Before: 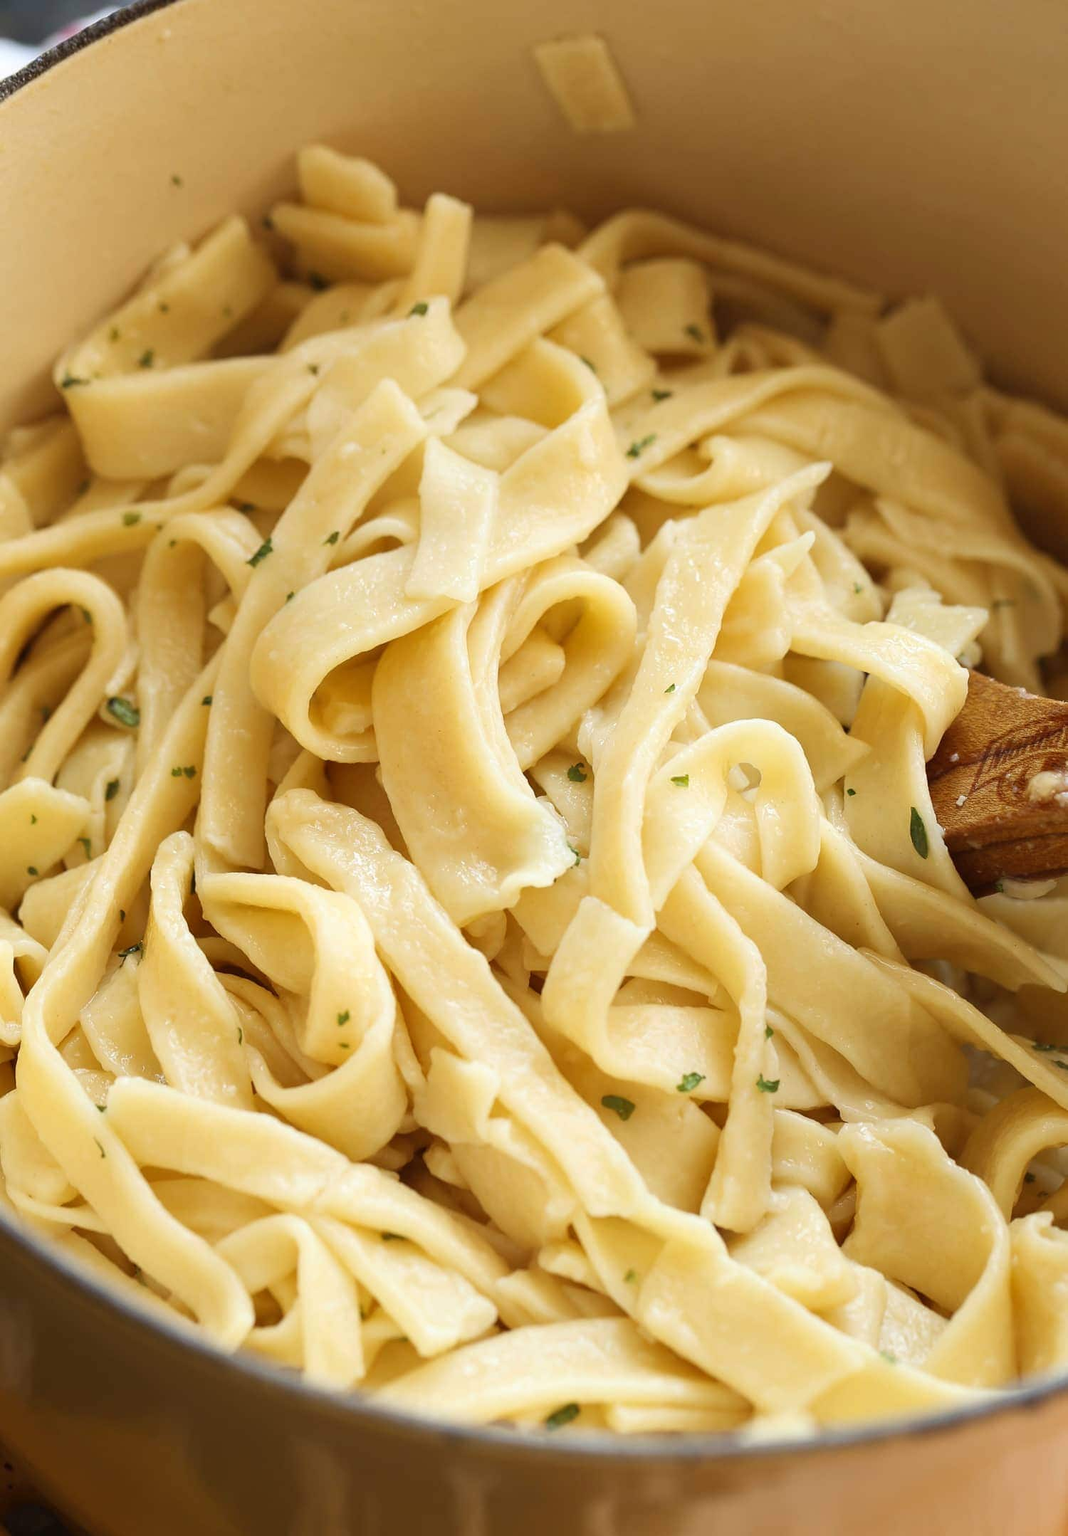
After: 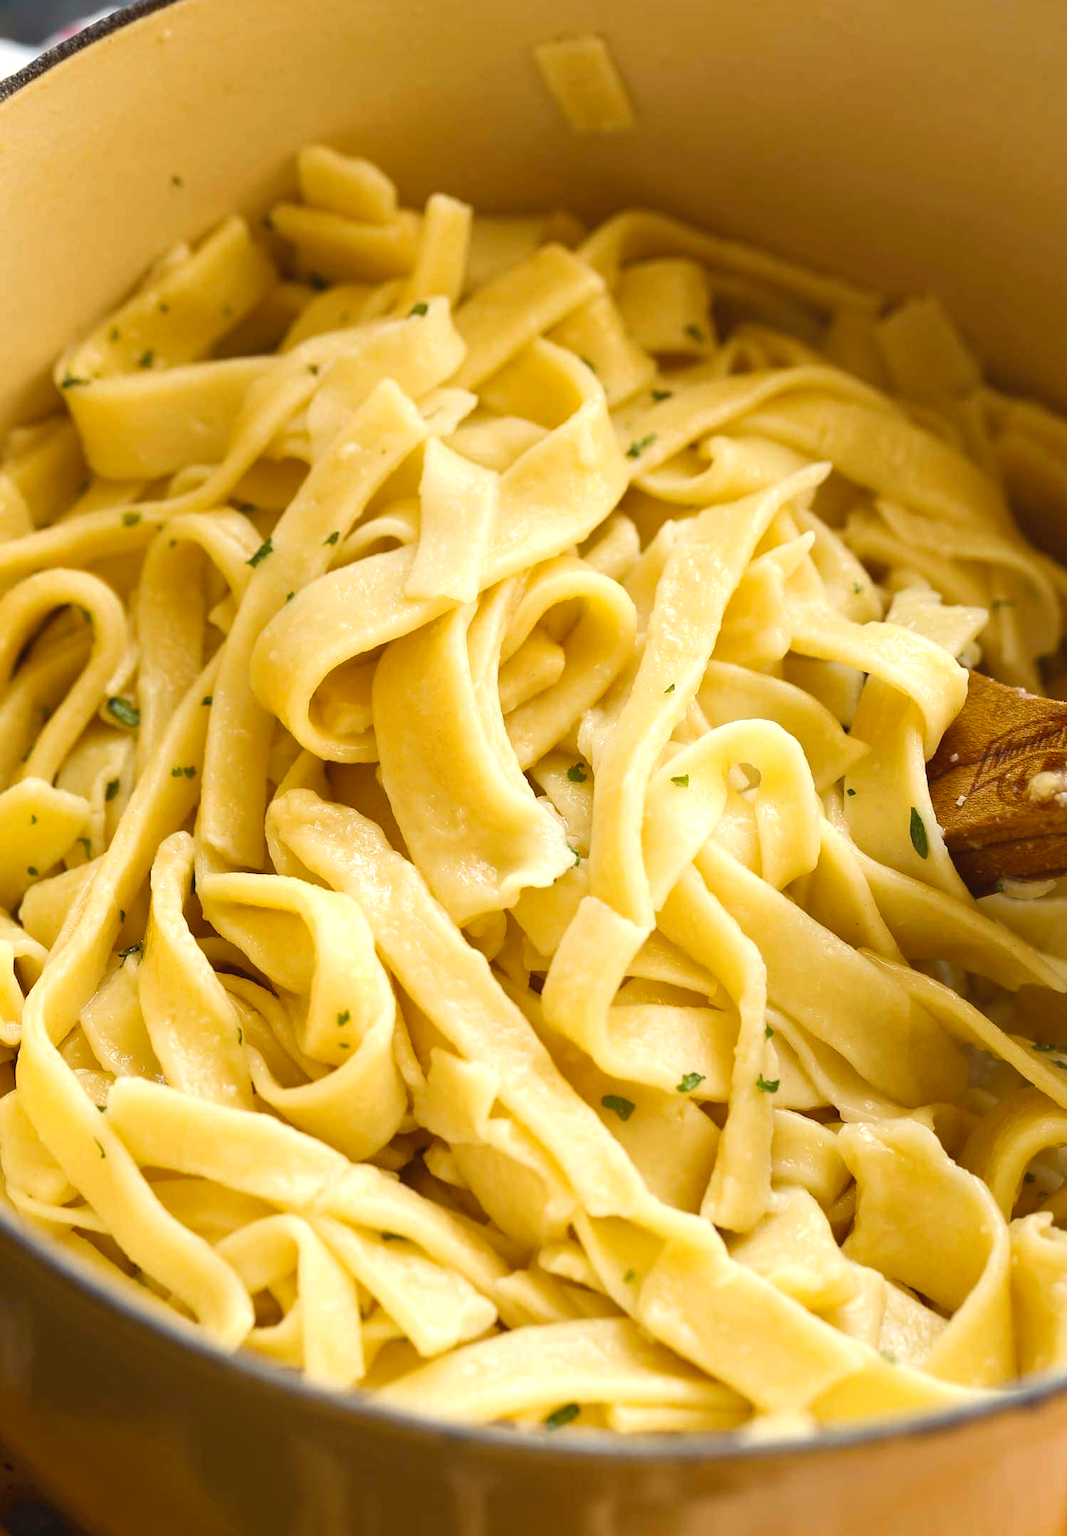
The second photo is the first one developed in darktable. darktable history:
contrast brightness saturation: contrast -0.07, brightness -0.035, saturation -0.106
color balance rgb: highlights gain › chroma 2.988%, highlights gain › hue 75.64°, perceptual saturation grading › global saturation 25.26%, perceptual brilliance grading › global brilliance 9.274%
